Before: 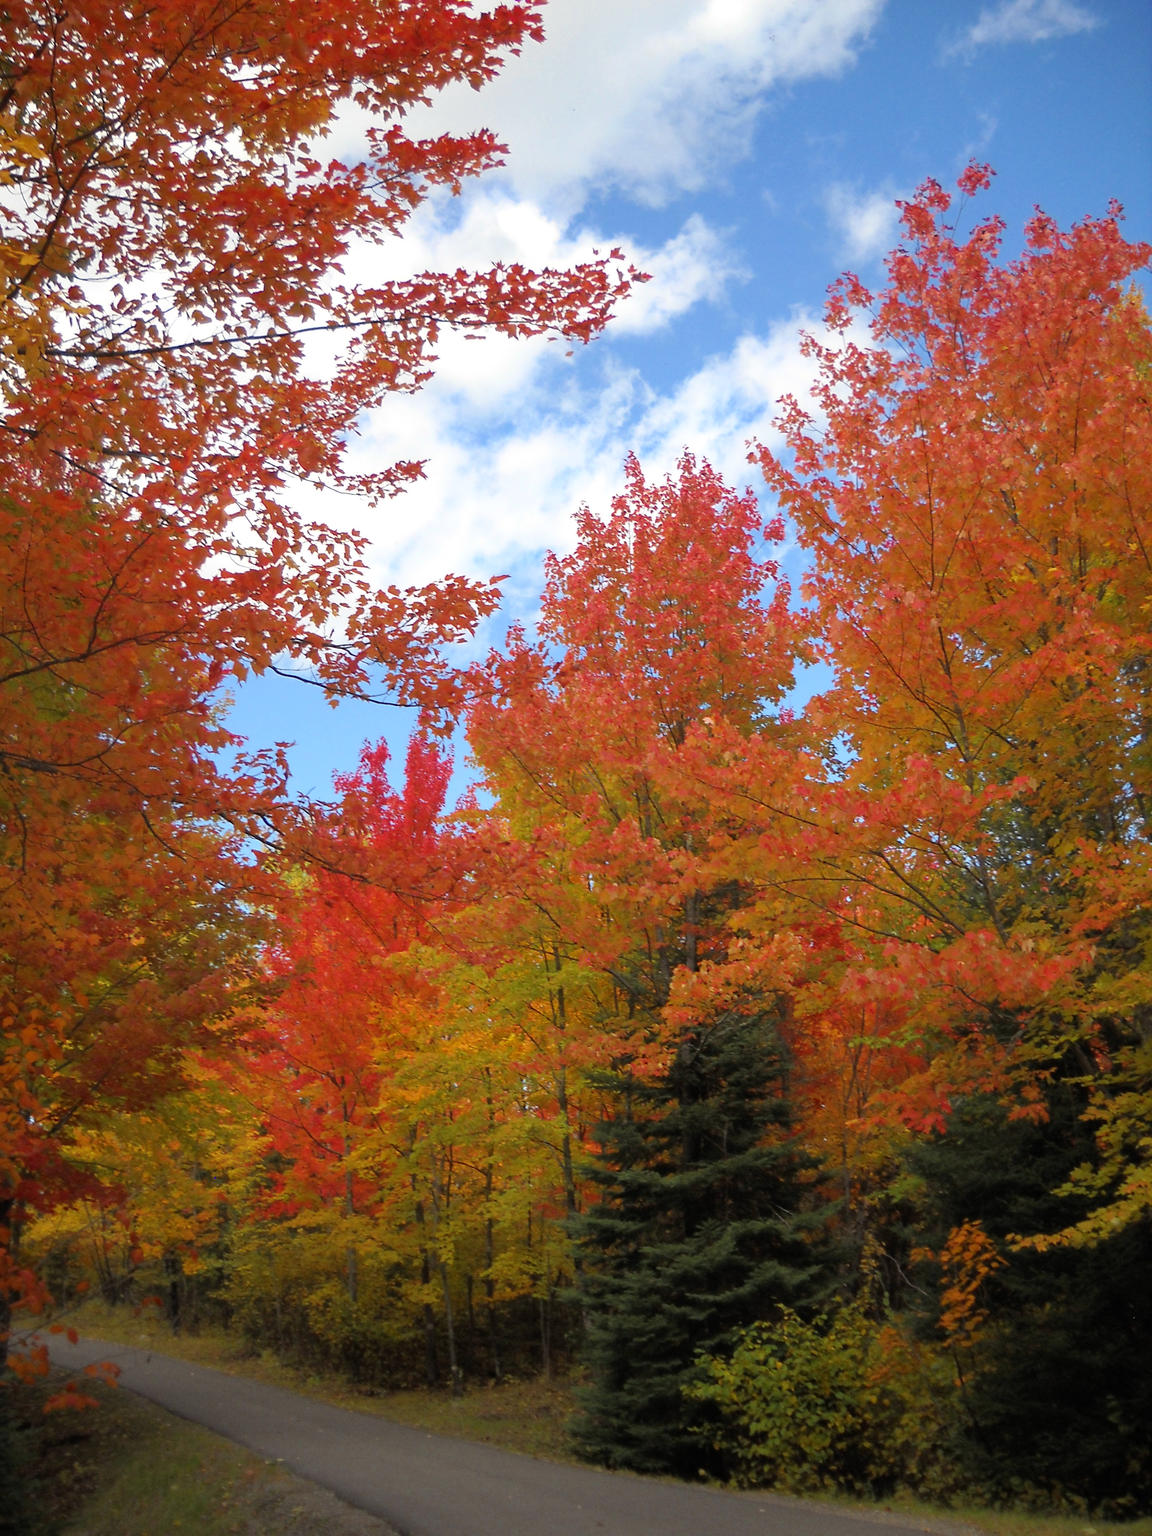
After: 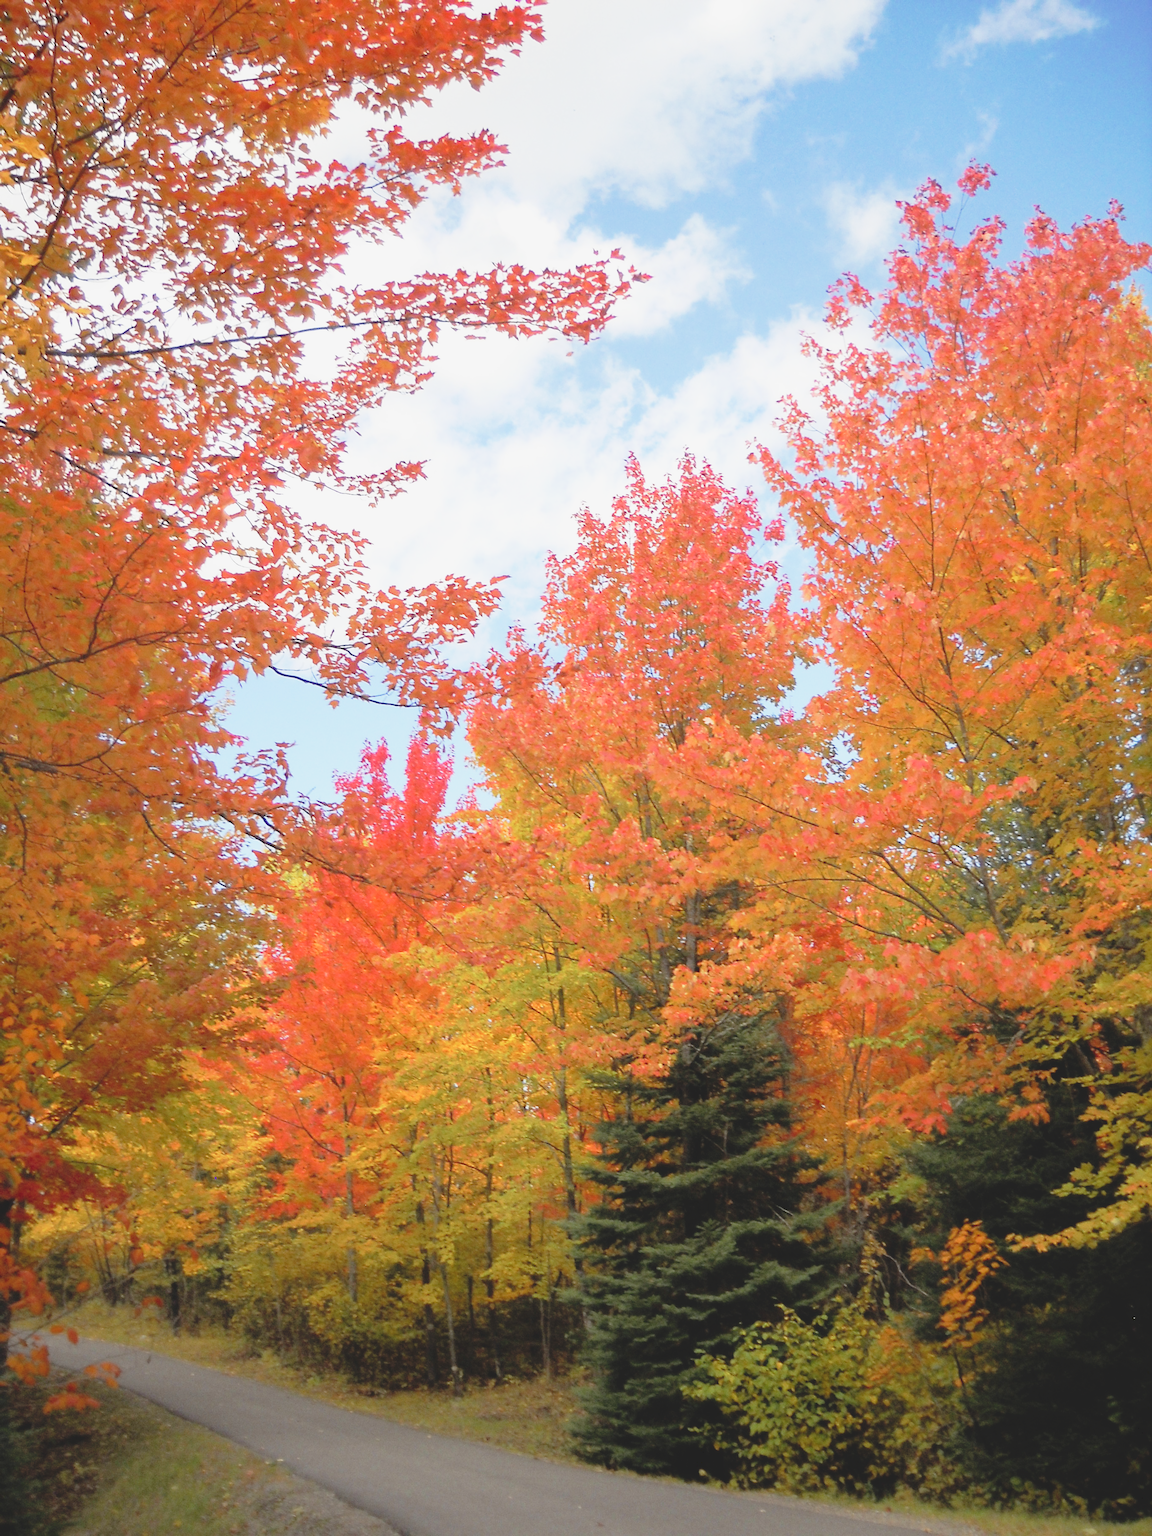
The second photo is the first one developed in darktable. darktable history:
base curve: curves: ch0 [(0, 0) (0.088, 0.125) (0.176, 0.251) (0.354, 0.501) (0.613, 0.749) (1, 0.877)], preserve colors none
tone curve: curves: ch0 [(0, 0) (0.003, 0.132) (0.011, 0.13) (0.025, 0.134) (0.044, 0.138) (0.069, 0.154) (0.1, 0.17) (0.136, 0.198) (0.177, 0.25) (0.224, 0.308) (0.277, 0.371) (0.335, 0.432) (0.399, 0.491) (0.468, 0.55) (0.543, 0.612) (0.623, 0.679) (0.709, 0.766) (0.801, 0.842) (0.898, 0.912) (1, 1)], preserve colors none
exposure: exposure 0.2 EV, compensate highlight preservation false
